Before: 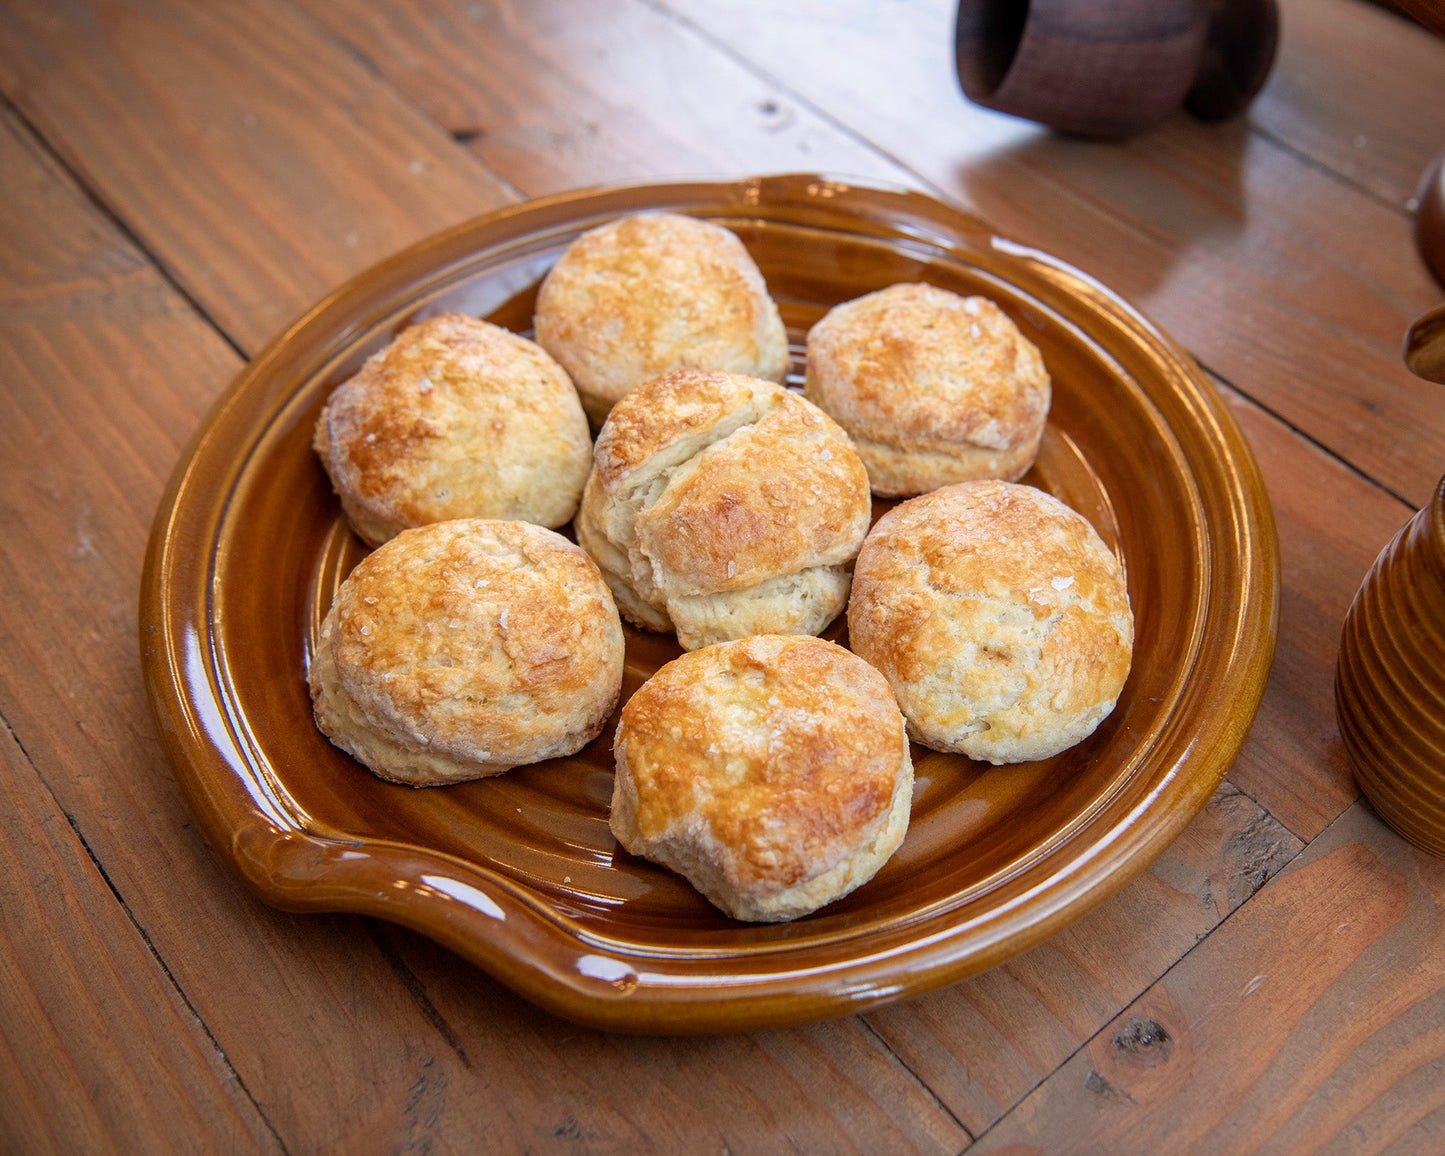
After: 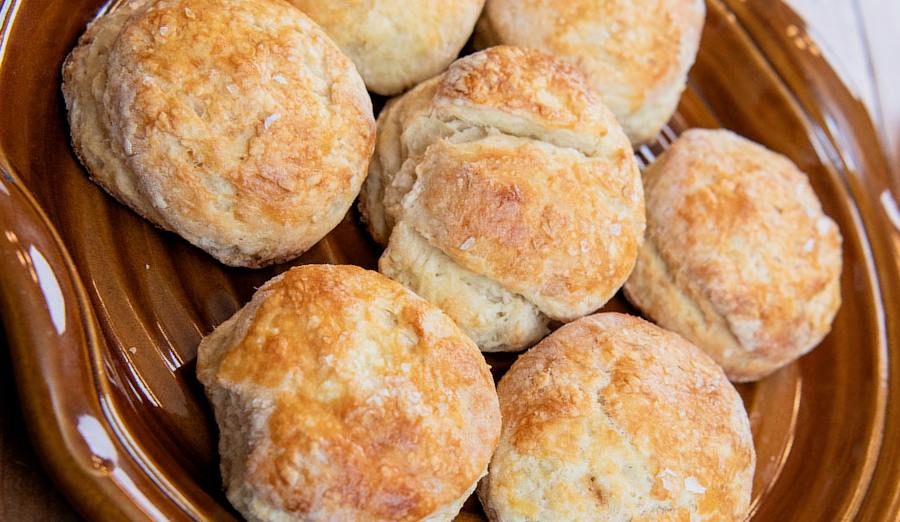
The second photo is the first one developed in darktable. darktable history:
filmic rgb: middle gray luminance 12.52%, black relative exposure -10.18 EV, white relative exposure 3.47 EV, target black luminance 0%, hardness 5.73, latitude 44.98%, contrast 1.227, highlights saturation mix 4.01%, shadows ↔ highlights balance 26.69%
crop and rotate: angle -44.56°, top 16.467%, right 0.957%, bottom 11.668%
